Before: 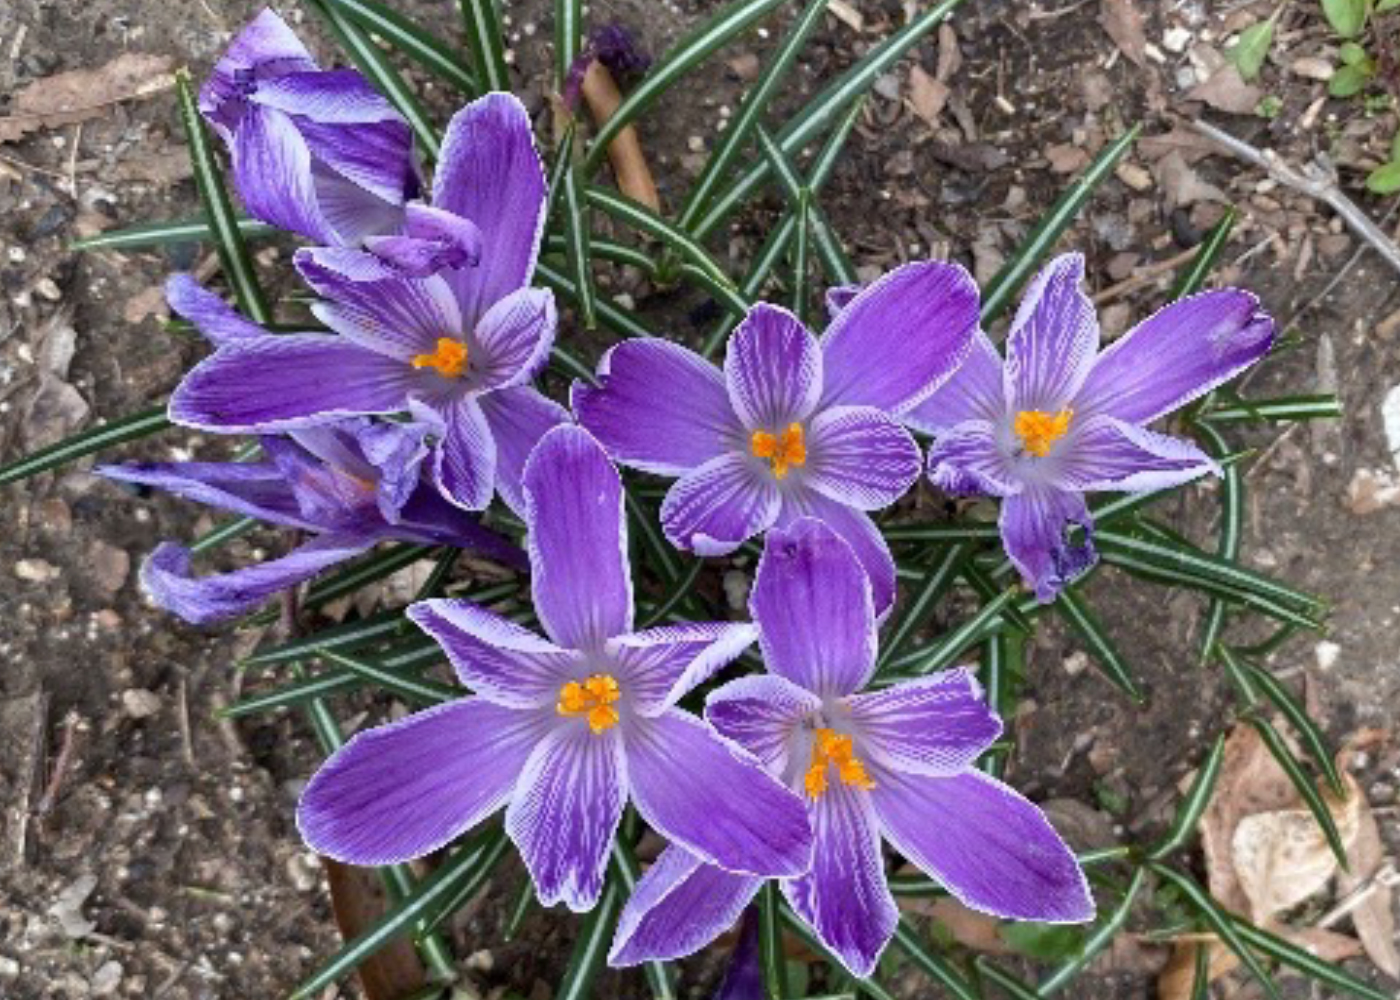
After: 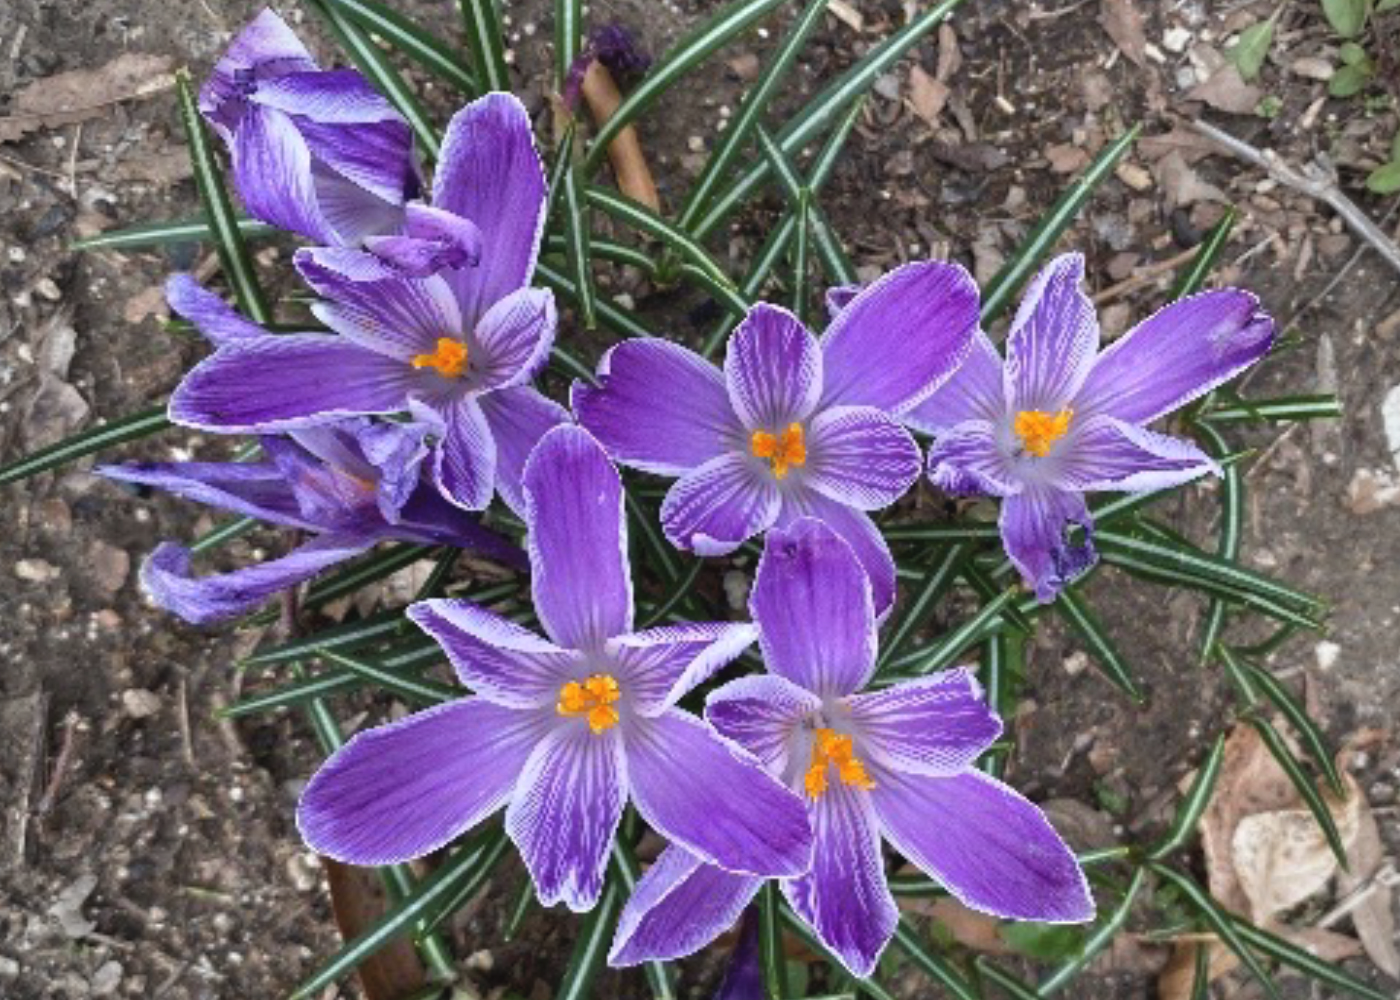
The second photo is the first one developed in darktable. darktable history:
vignetting: fall-off radius 60.65%
exposure: black level correction -0.005, exposure 0.054 EV, compensate highlight preservation false
